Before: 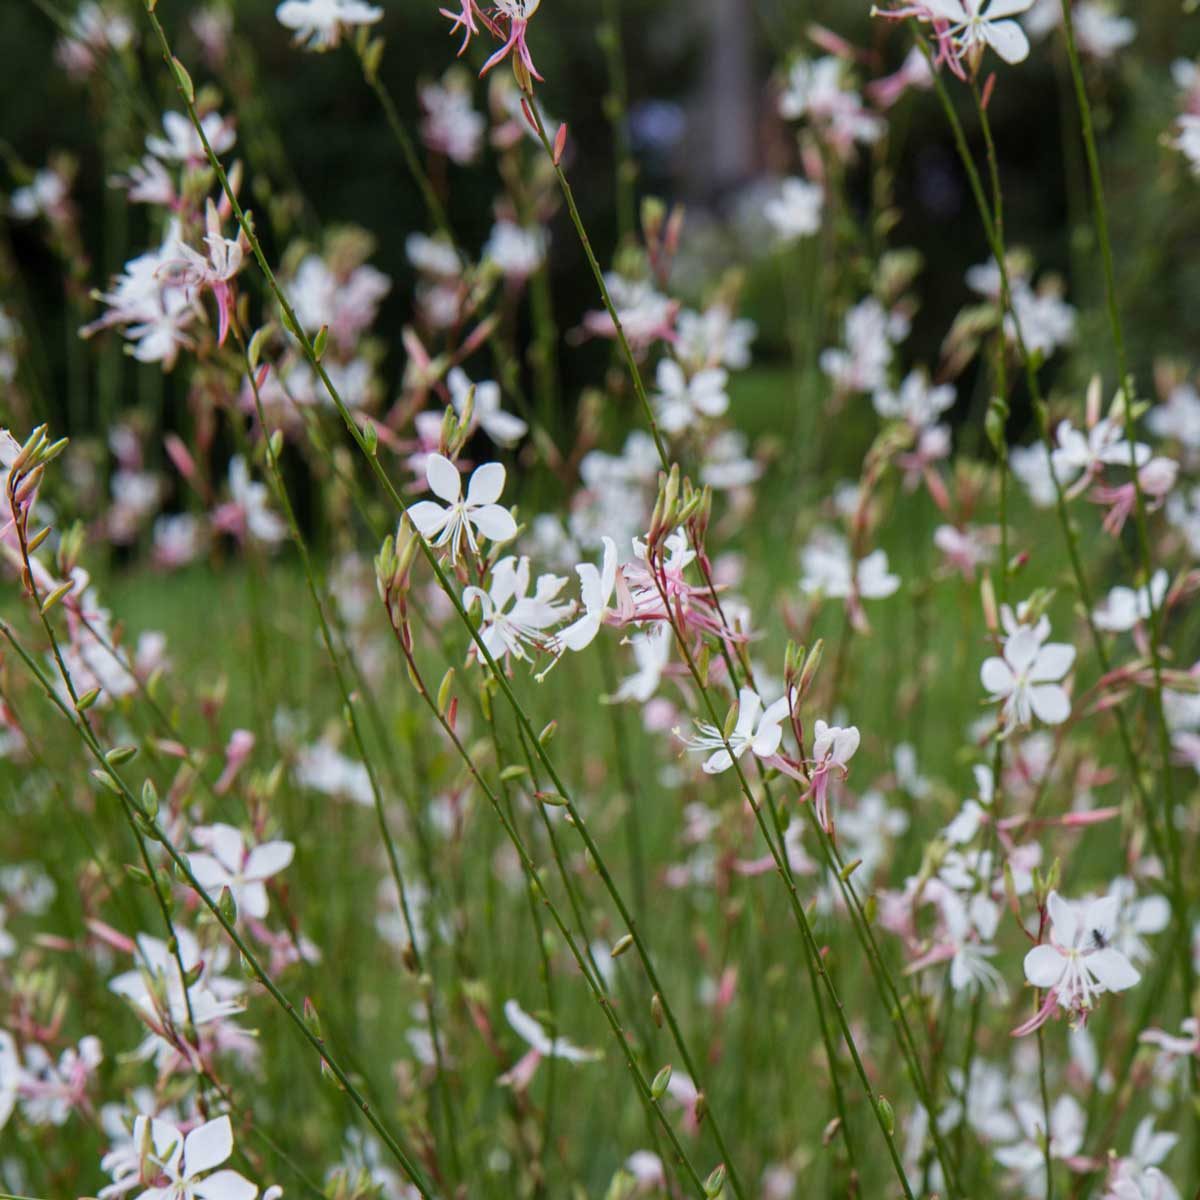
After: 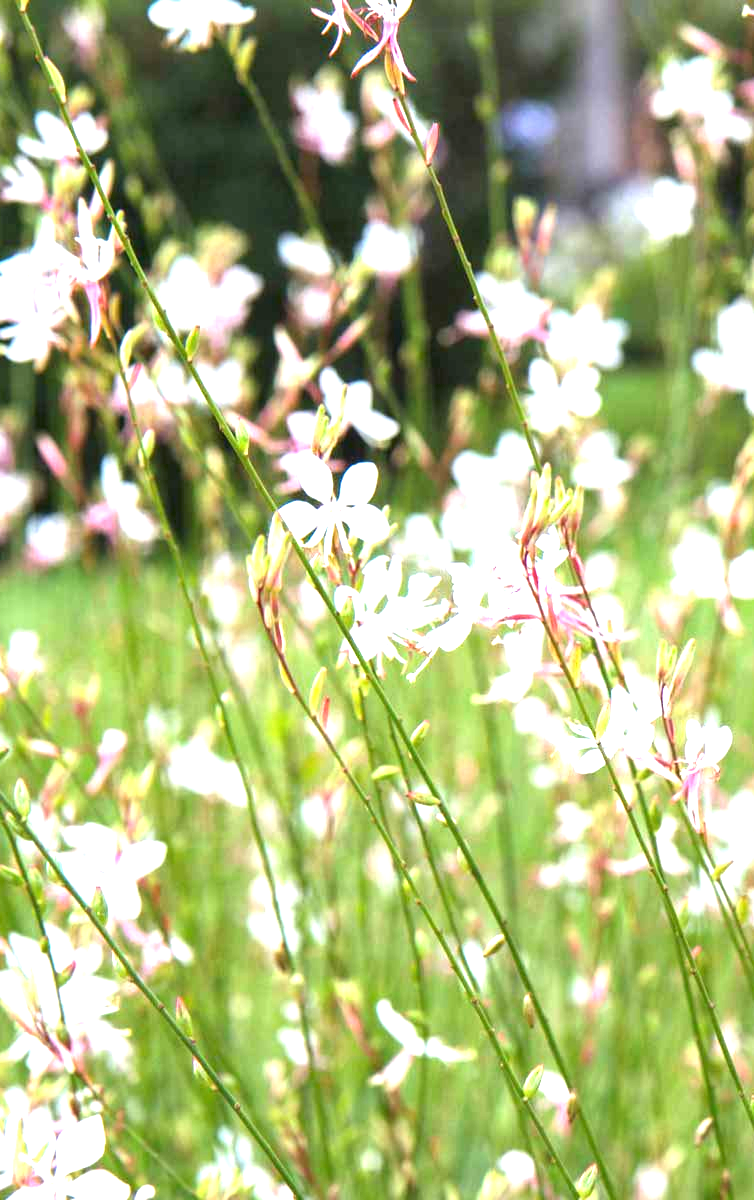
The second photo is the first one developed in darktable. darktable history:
crop: left 10.734%, right 26.352%
exposure: black level correction 0, exposure 2.106 EV, compensate exposure bias true, compensate highlight preservation false
